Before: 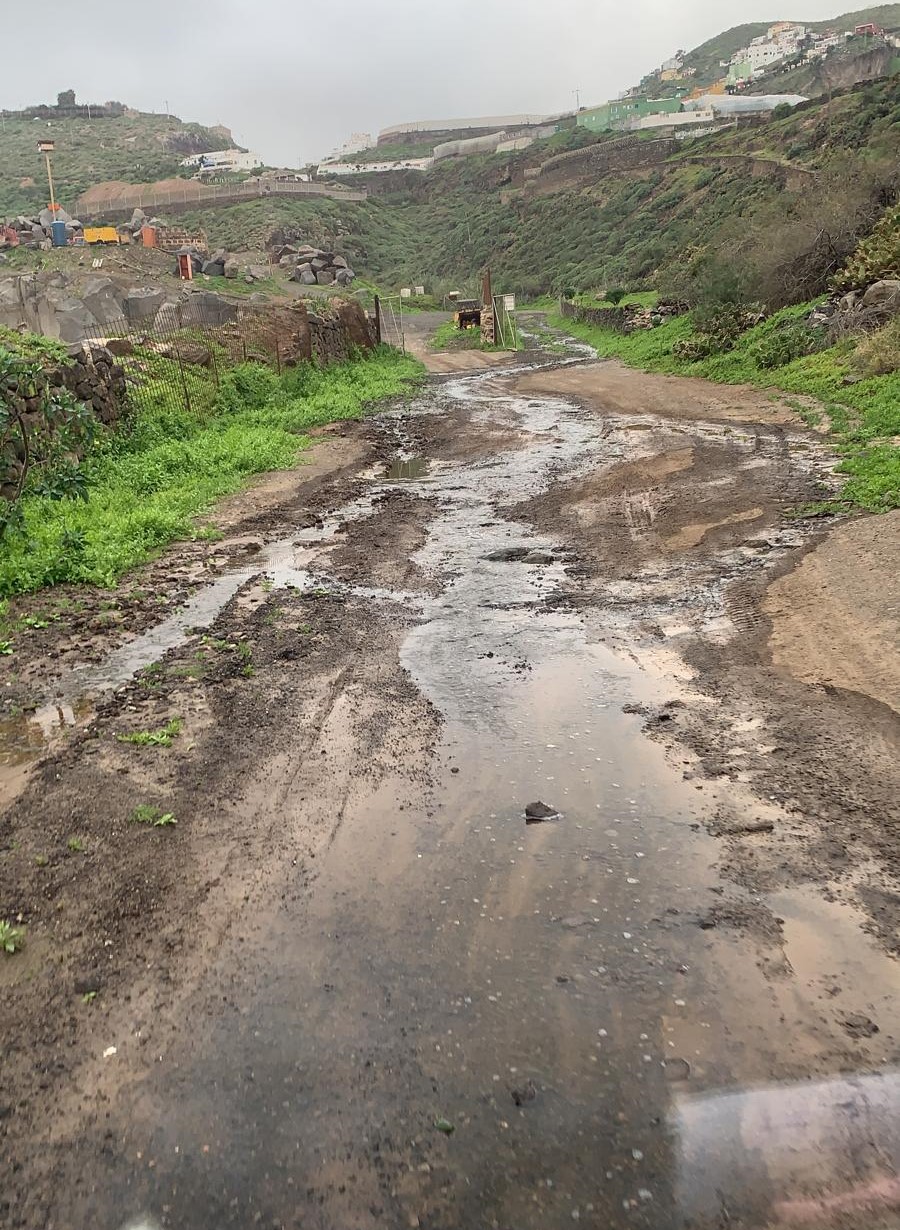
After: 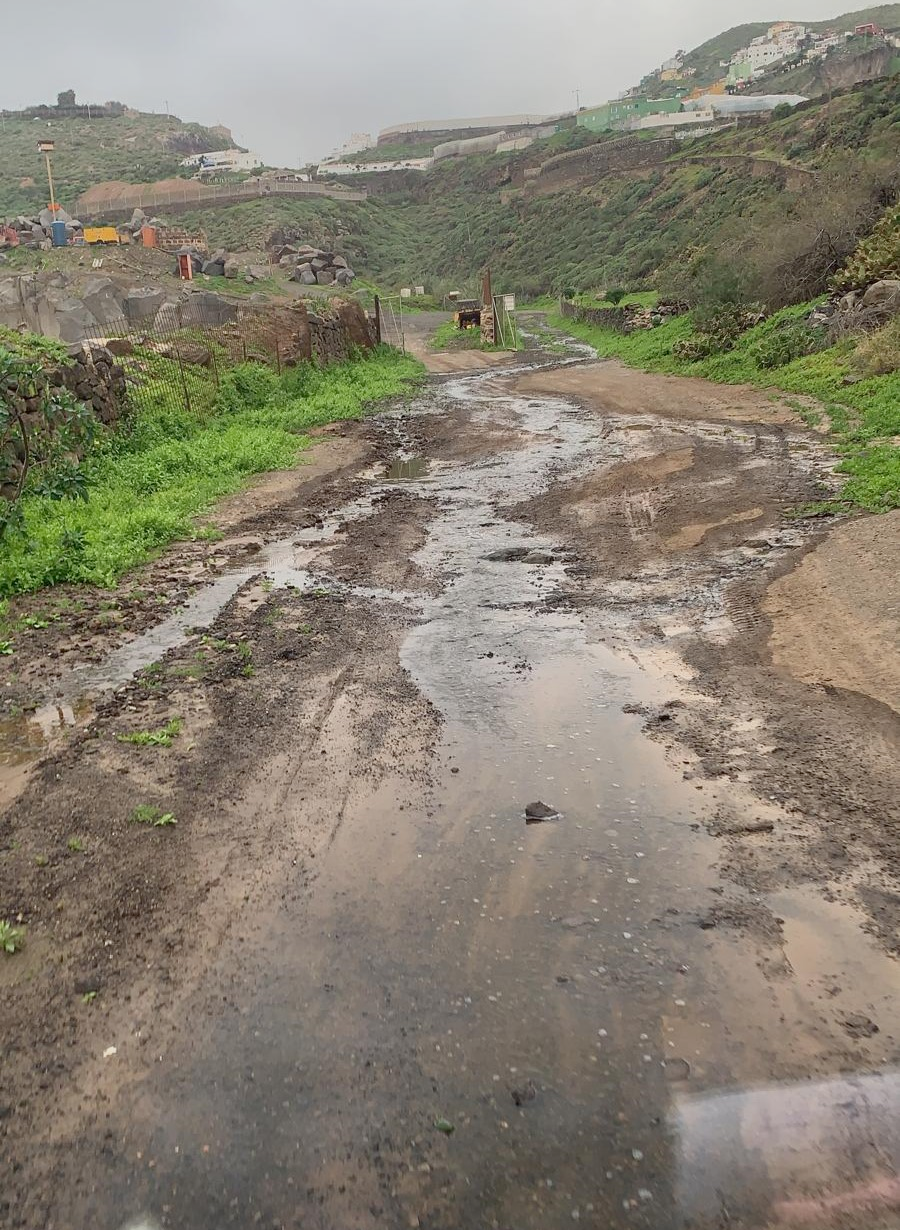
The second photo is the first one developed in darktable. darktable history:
color balance rgb: perceptual saturation grading › global saturation 0.792%, global vibrance -7.627%, contrast -12.994%, saturation formula JzAzBz (2021)
